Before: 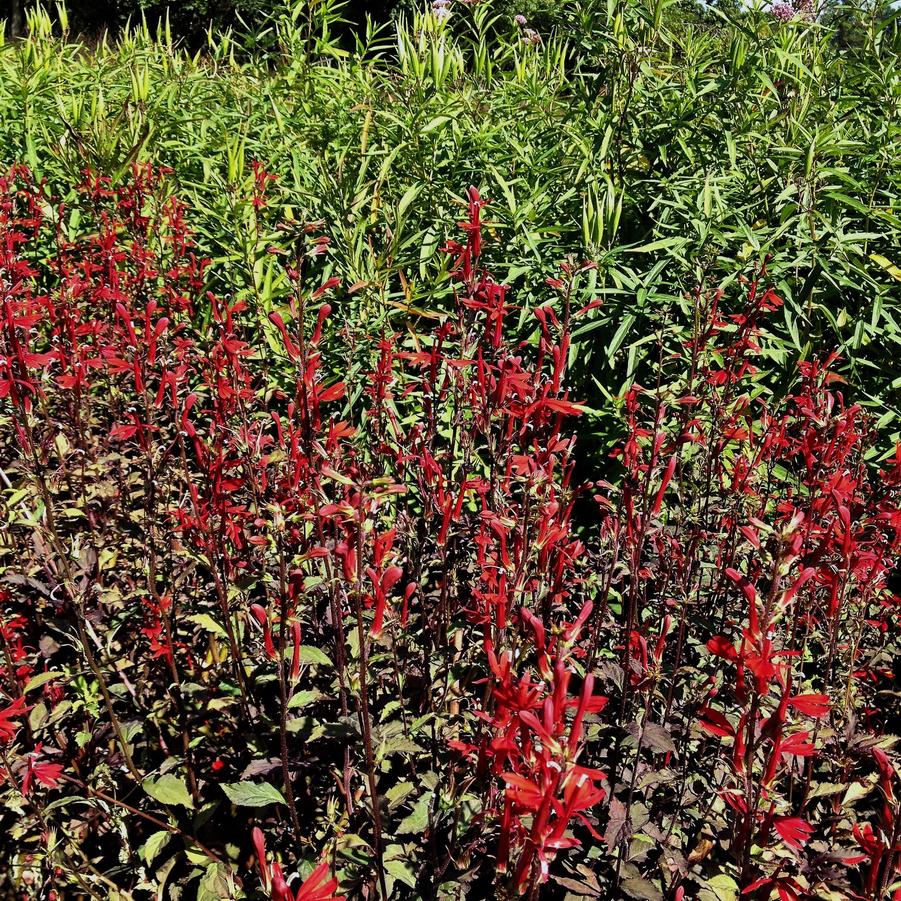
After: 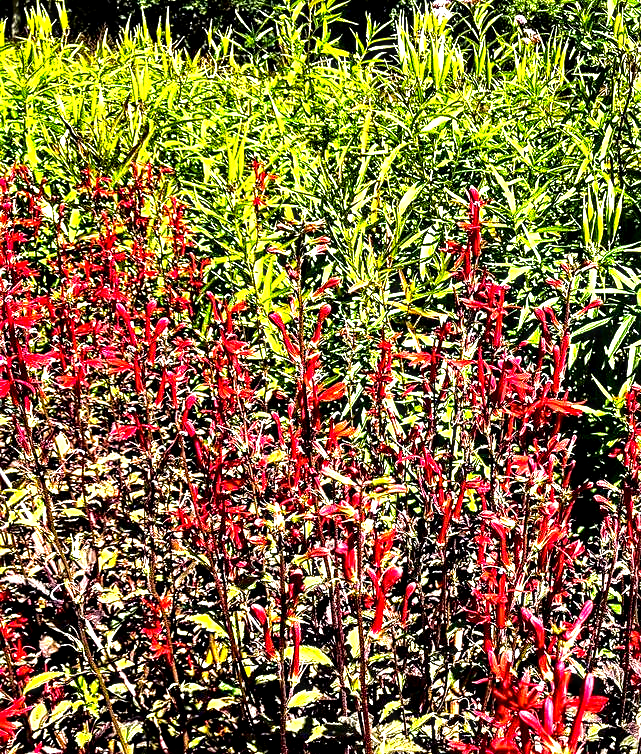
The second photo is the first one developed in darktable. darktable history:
local contrast: detail 202%
exposure: black level correction 0.001, exposure 1.321 EV, compensate highlight preservation false
crop: right 28.759%, bottom 16.234%
tone curve: curves: ch0 [(0, 0) (0.003, 0.001) (0.011, 0.004) (0.025, 0.011) (0.044, 0.021) (0.069, 0.028) (0.1, 0.036) (0.136, 0.051) (0.177, 0.085) (0.224, 0.127) (0.277, 0.193) (0.335, 0.266) (0.399, 0.338) (0.468, 0.419) (0.543, 0.504) (0.623, 0.593) (0.709, 0.689) (0.801, 0.784) (0.898, 0.888) (1, 1)], color space Lab, independent channels, preserve colors none
color balance rgb: linear chroma grading › global chroma 8.505%, perceptual saturation grading › global saturation 25.495%, perceptual brilliance grading › global brilliance -17.584%, perceptual brilliance grading › highlights 28.659%, global vibrance 20%
sharpen: radius 1.889, amount 0.39, threshold 1.16
